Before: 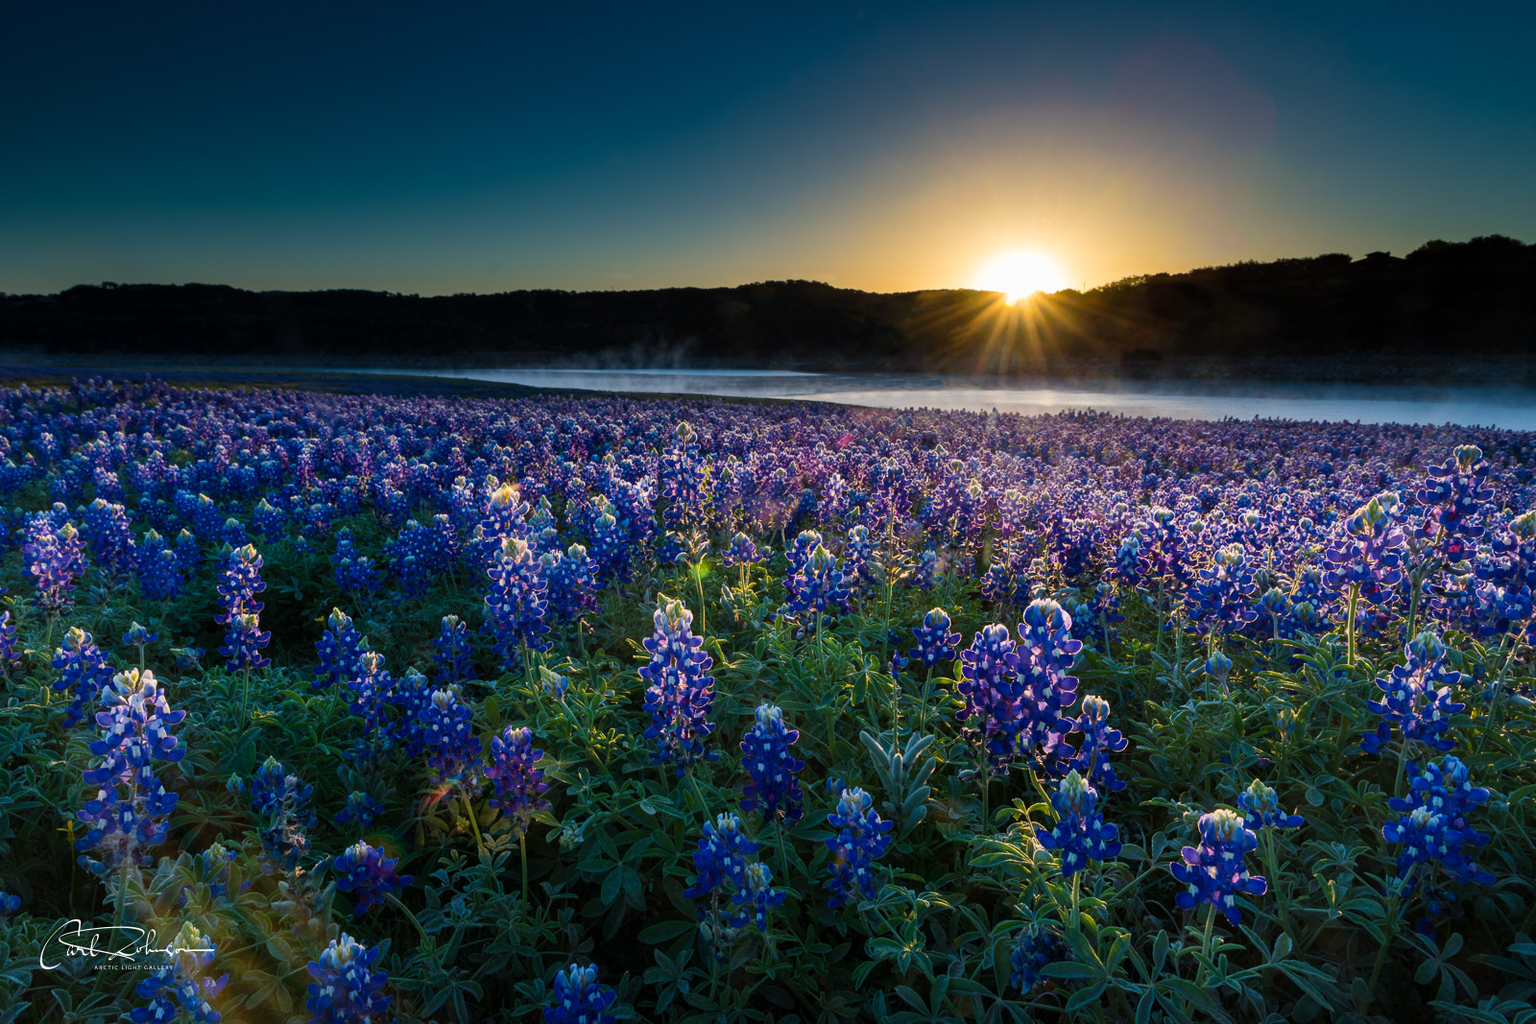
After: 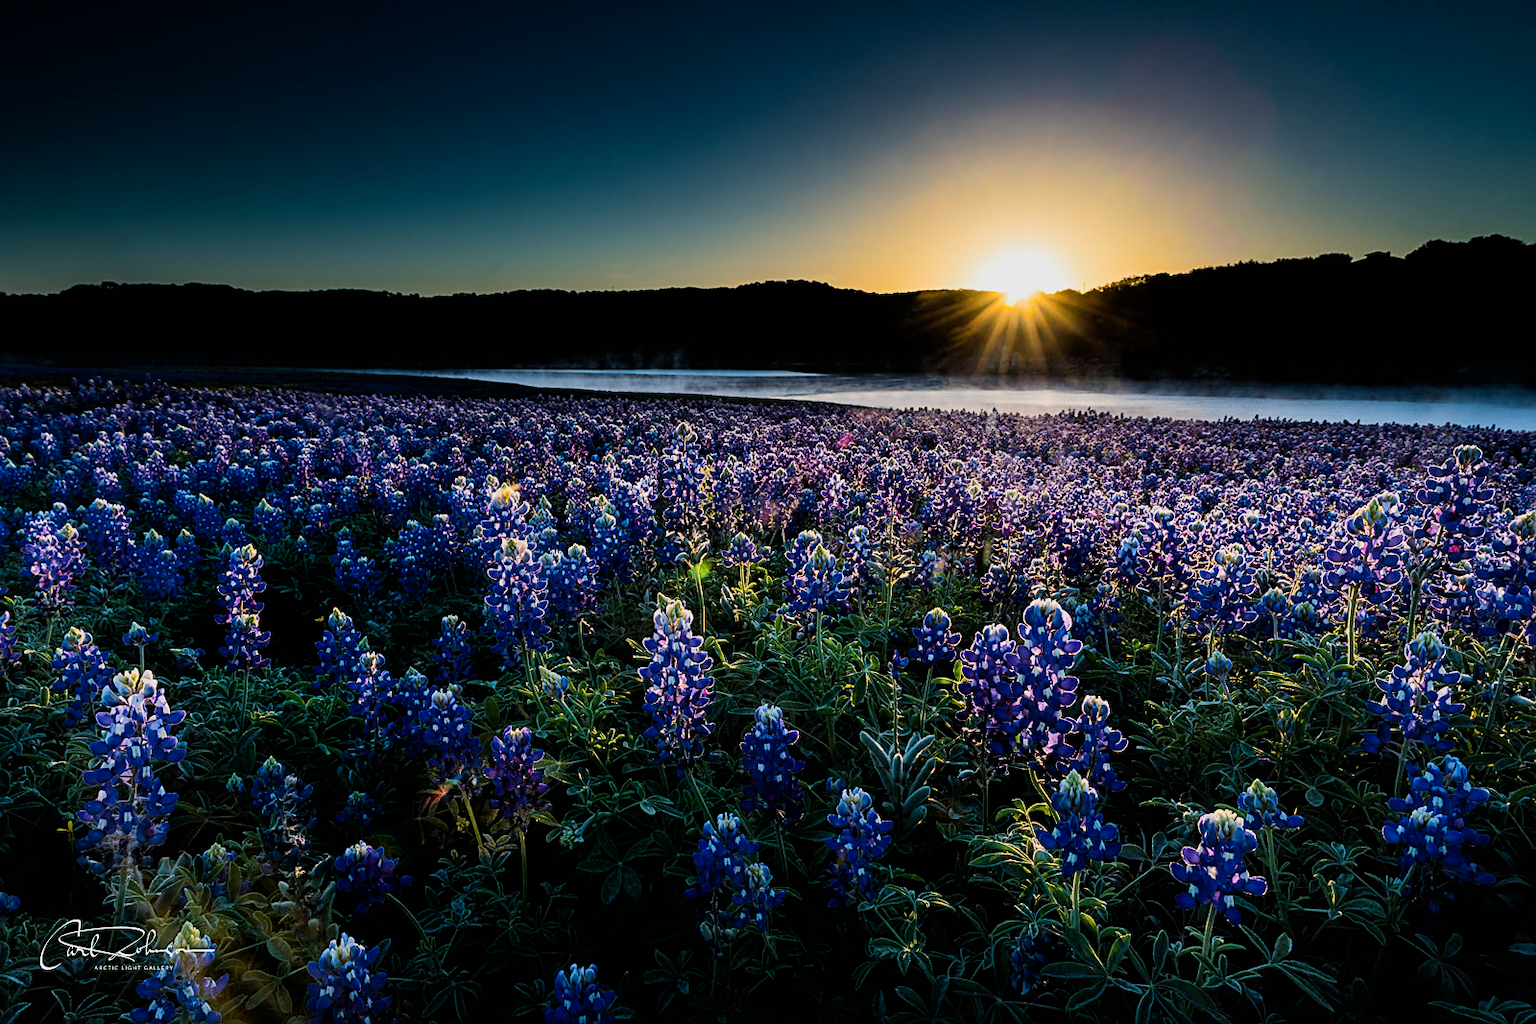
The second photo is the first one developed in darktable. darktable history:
contrast brightness saturation: contrast 0.1, brightness 0.03, saturation 0.09
filmic rgb: black relative exposure -5.14 EV, white relative exposure 3.98 EV, hardness 2.89, contrast 1.3, highlights saturation mix -29%
sharpen: on, module defaults
